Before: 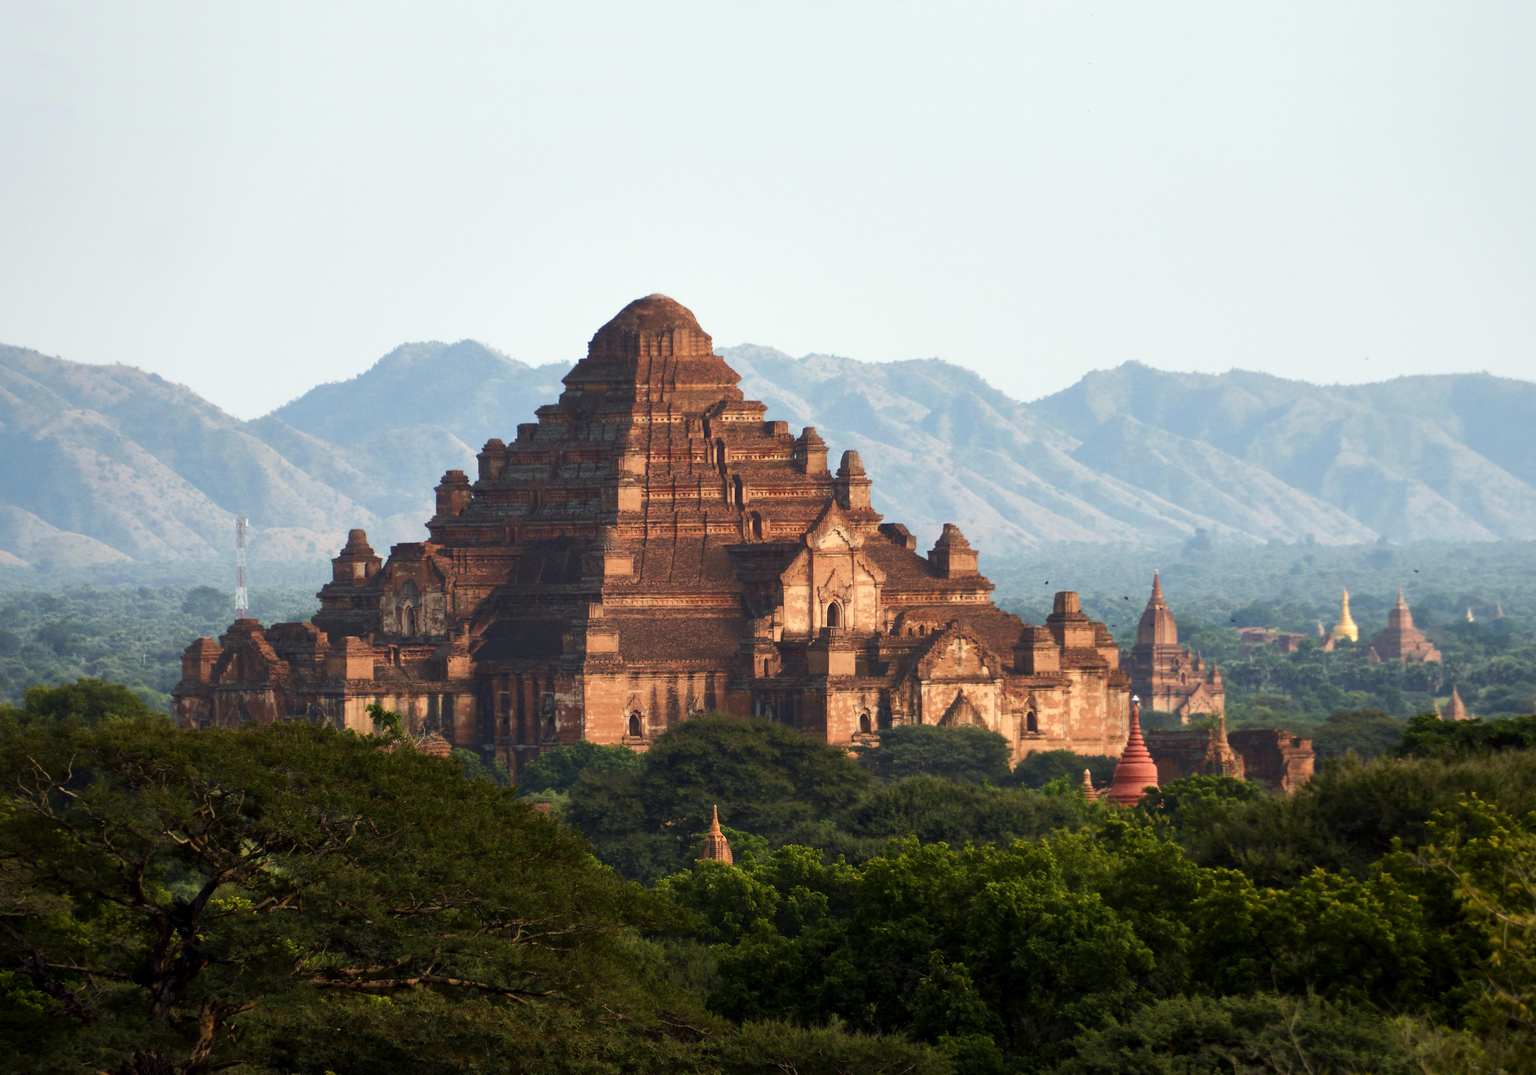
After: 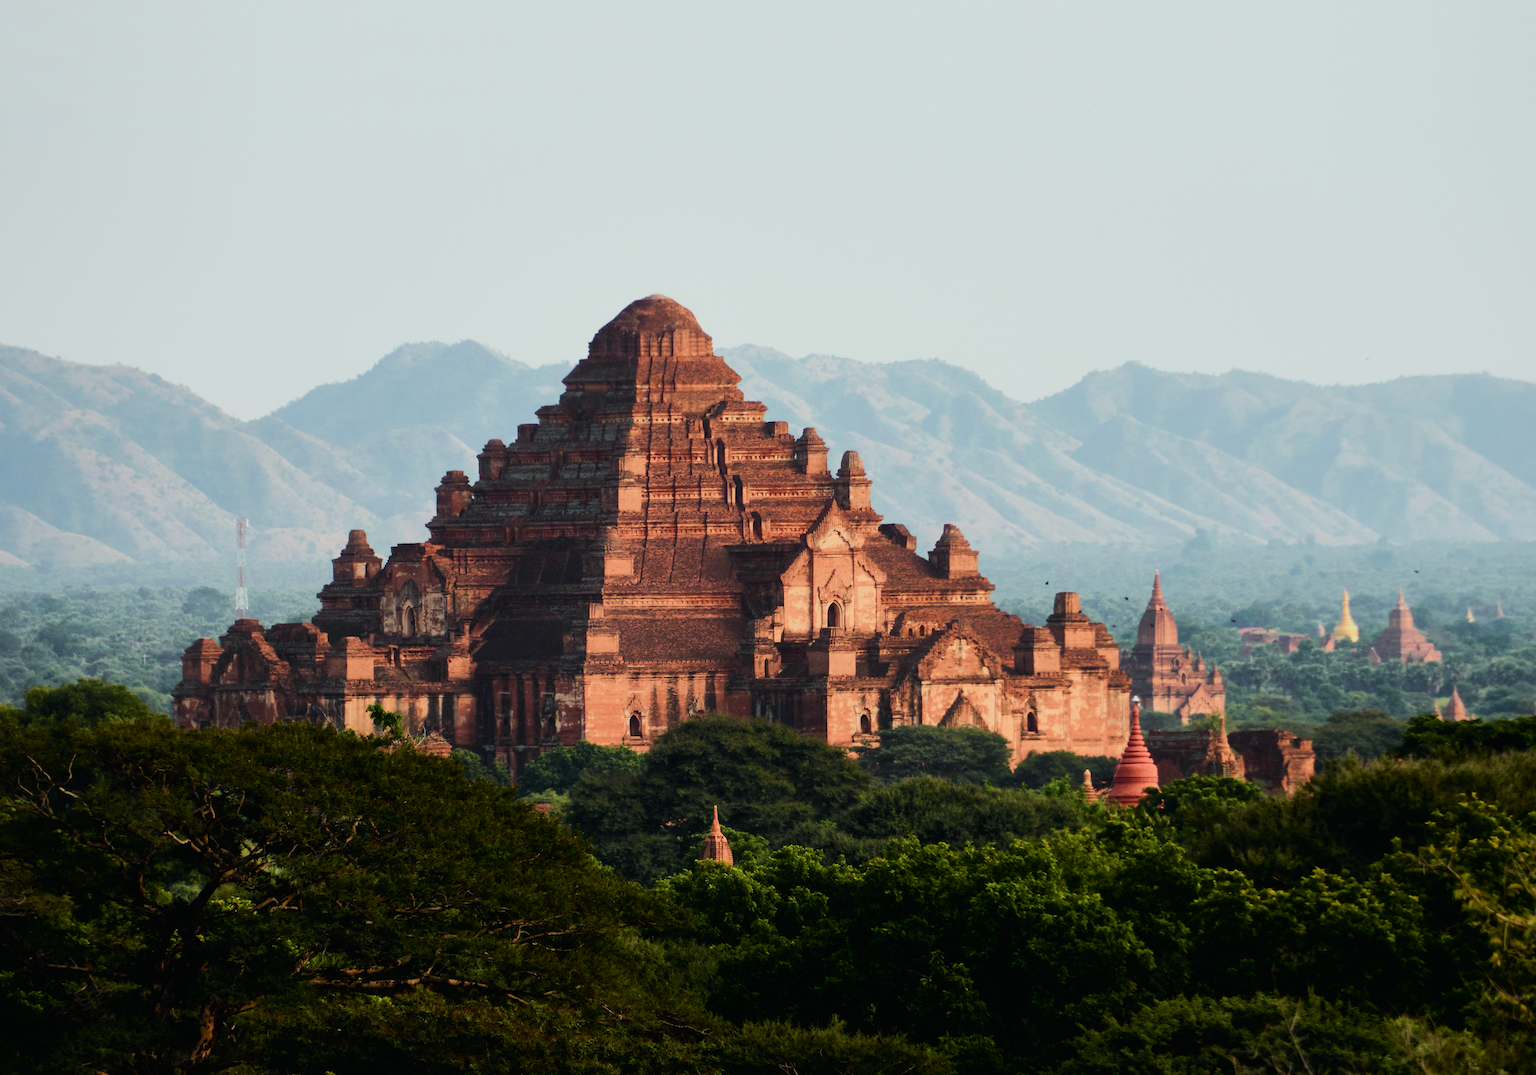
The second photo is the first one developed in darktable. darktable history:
tone curve: curves: ch0 [(0, 0.01) (0.037, 0.032) (0.131, 0.108) (0.275, 0.258) (0.483, 0.512) (0.61, 0.661) (0.696, 0.742) (0.792, 0.834) (0.911, 0.936) (0.997, 0.995)]; ch1 [(0, 0) (0.308, 0.29) (0.425, 0.411) (0.503, 0.502) (0.529, 0.543) (0.683, 0.706) (0.746, 0.77) (1, 1)]; ch2 [(0, 0) (0.225, 0.214) (0.334, 0.339) (0.401, 0.415) (0.485, 0.487) (0.502, 0.502) (0.525, 0.523) (0.545, 0.552) (0.587, 0.61) (0.636, 0.654) (0.711, 0.729) (0.845, 0.855) (0.998, 0.977)], color space Lab, independent channels, preserve colors none
filmic rgb: black relative exposure -7.65 EV, white relative exposure 4.56 EV, hardness 3.61
